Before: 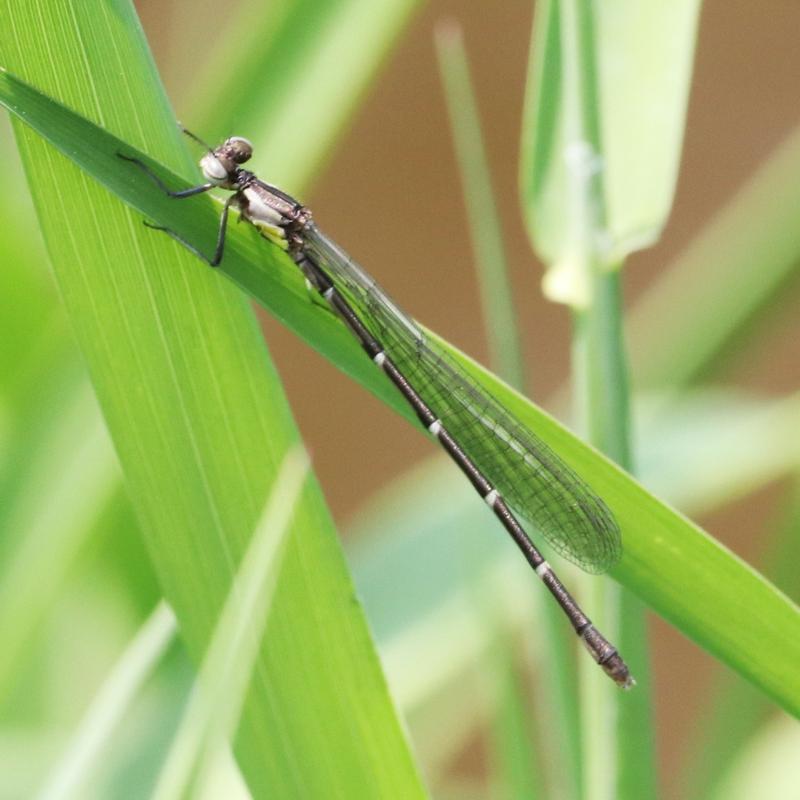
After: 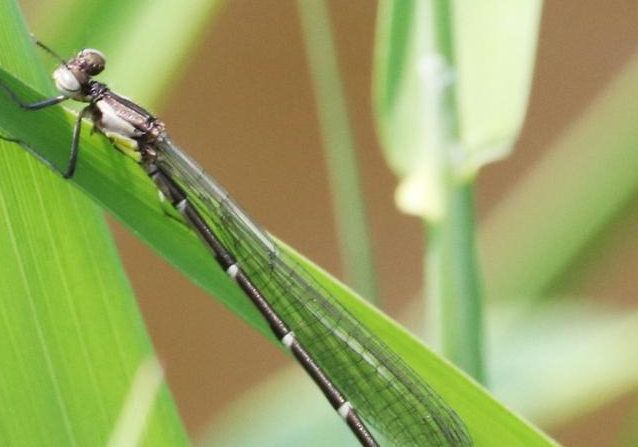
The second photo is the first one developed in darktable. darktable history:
crop: left 18.424%, top 11.083%, right 1.757%, bottom 32.934%
